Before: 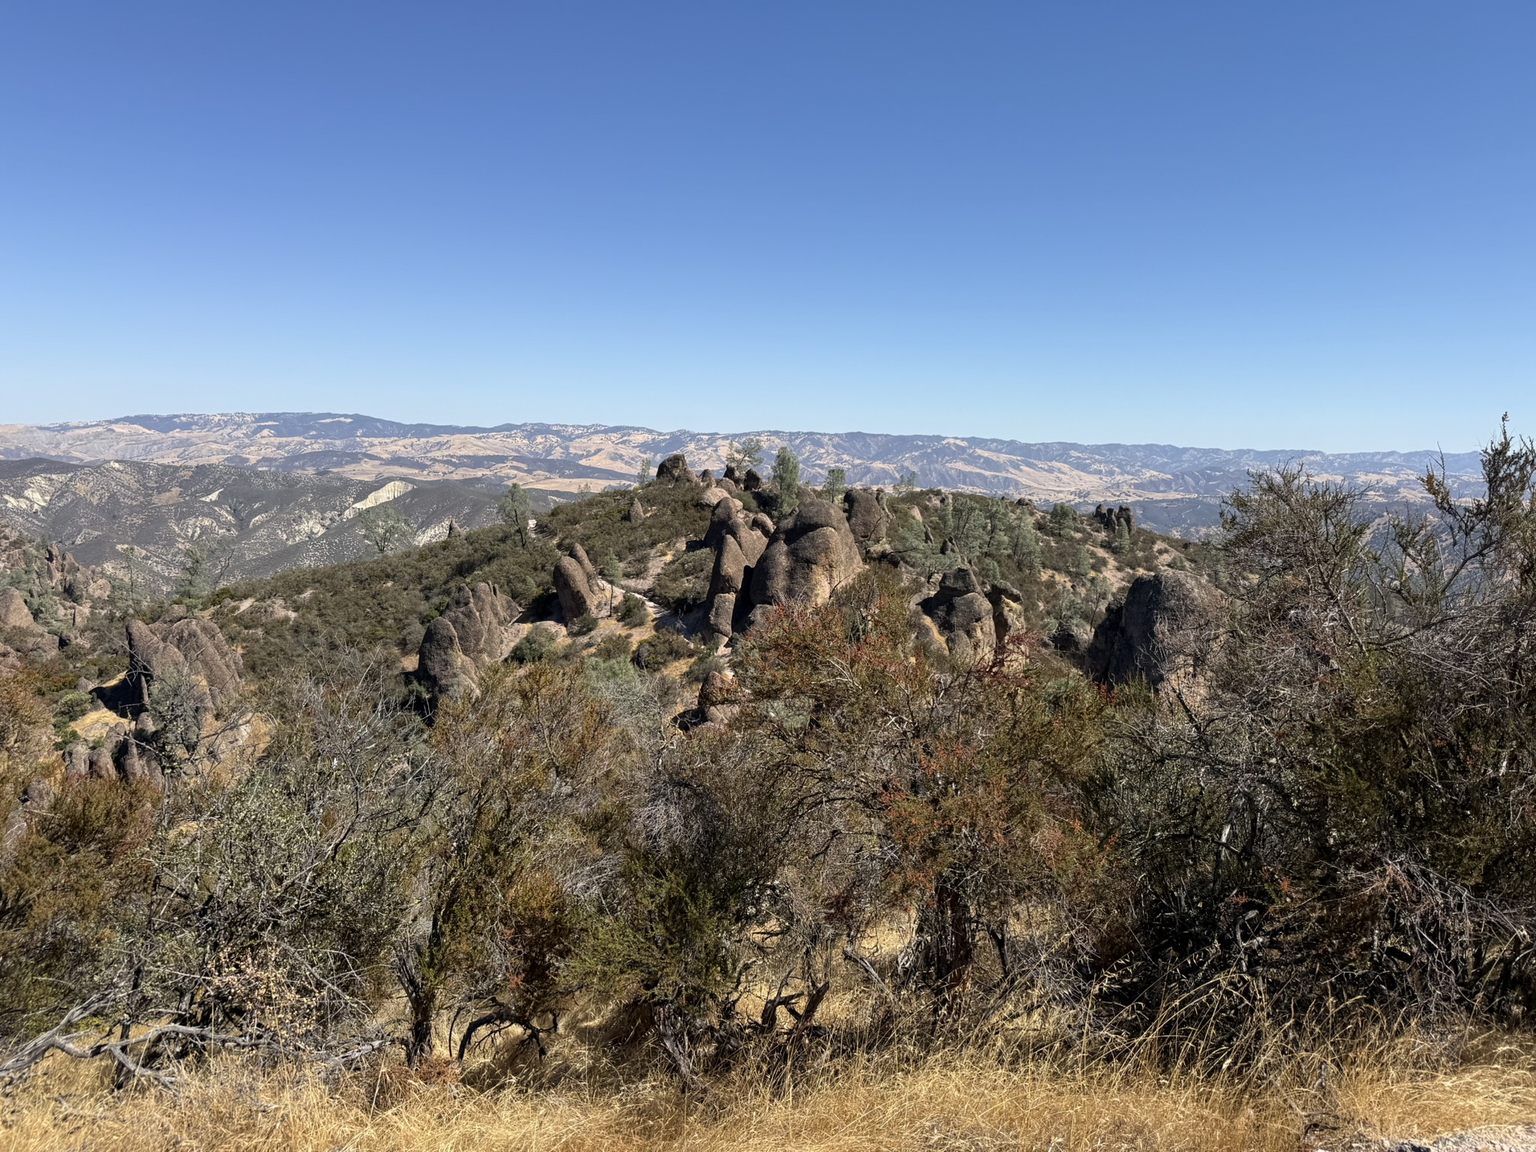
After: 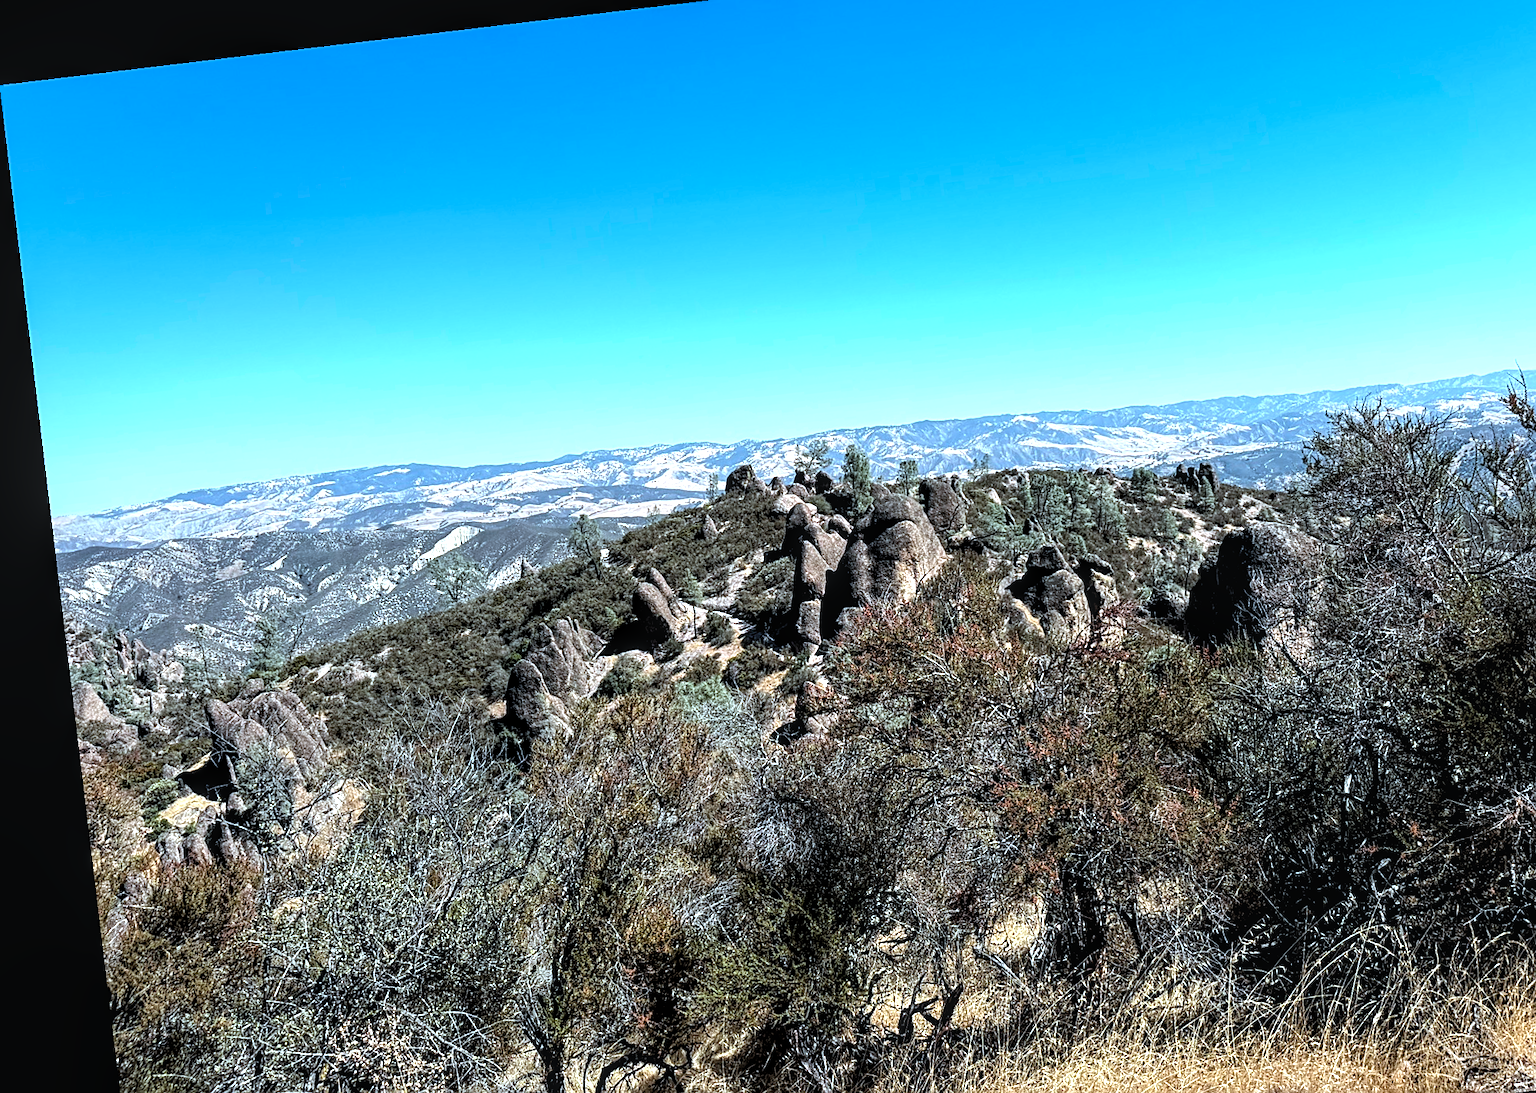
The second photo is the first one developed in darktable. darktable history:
sharpen: on, module defaults
rgb levels: levels [[0.01, 0.419, 0.839], [0, 0.5, 1], [0, 0.5, 1]]
crop: top 7.49%, right 9.717%, bottom 11.943%
local contrast: on, module defaults
rotate and perspective: rotation -6.83°, automatic cropping off
color correction: highlights a* -9.73, highlights b* -21.22
tone equalizer: -8 EV -0.75 EV, -7 EV -0.7 EV, -6 EV -0.6 EV, -5 EV -0.4 EV, -3 EV 0.4 EV, -2 EV 0.6 EV, -1 EV 0.7 EV, +0 EV 0.75 EV, edges refinement/feathering 500, mask exposure compensation -1.57 EV, preserve details no
